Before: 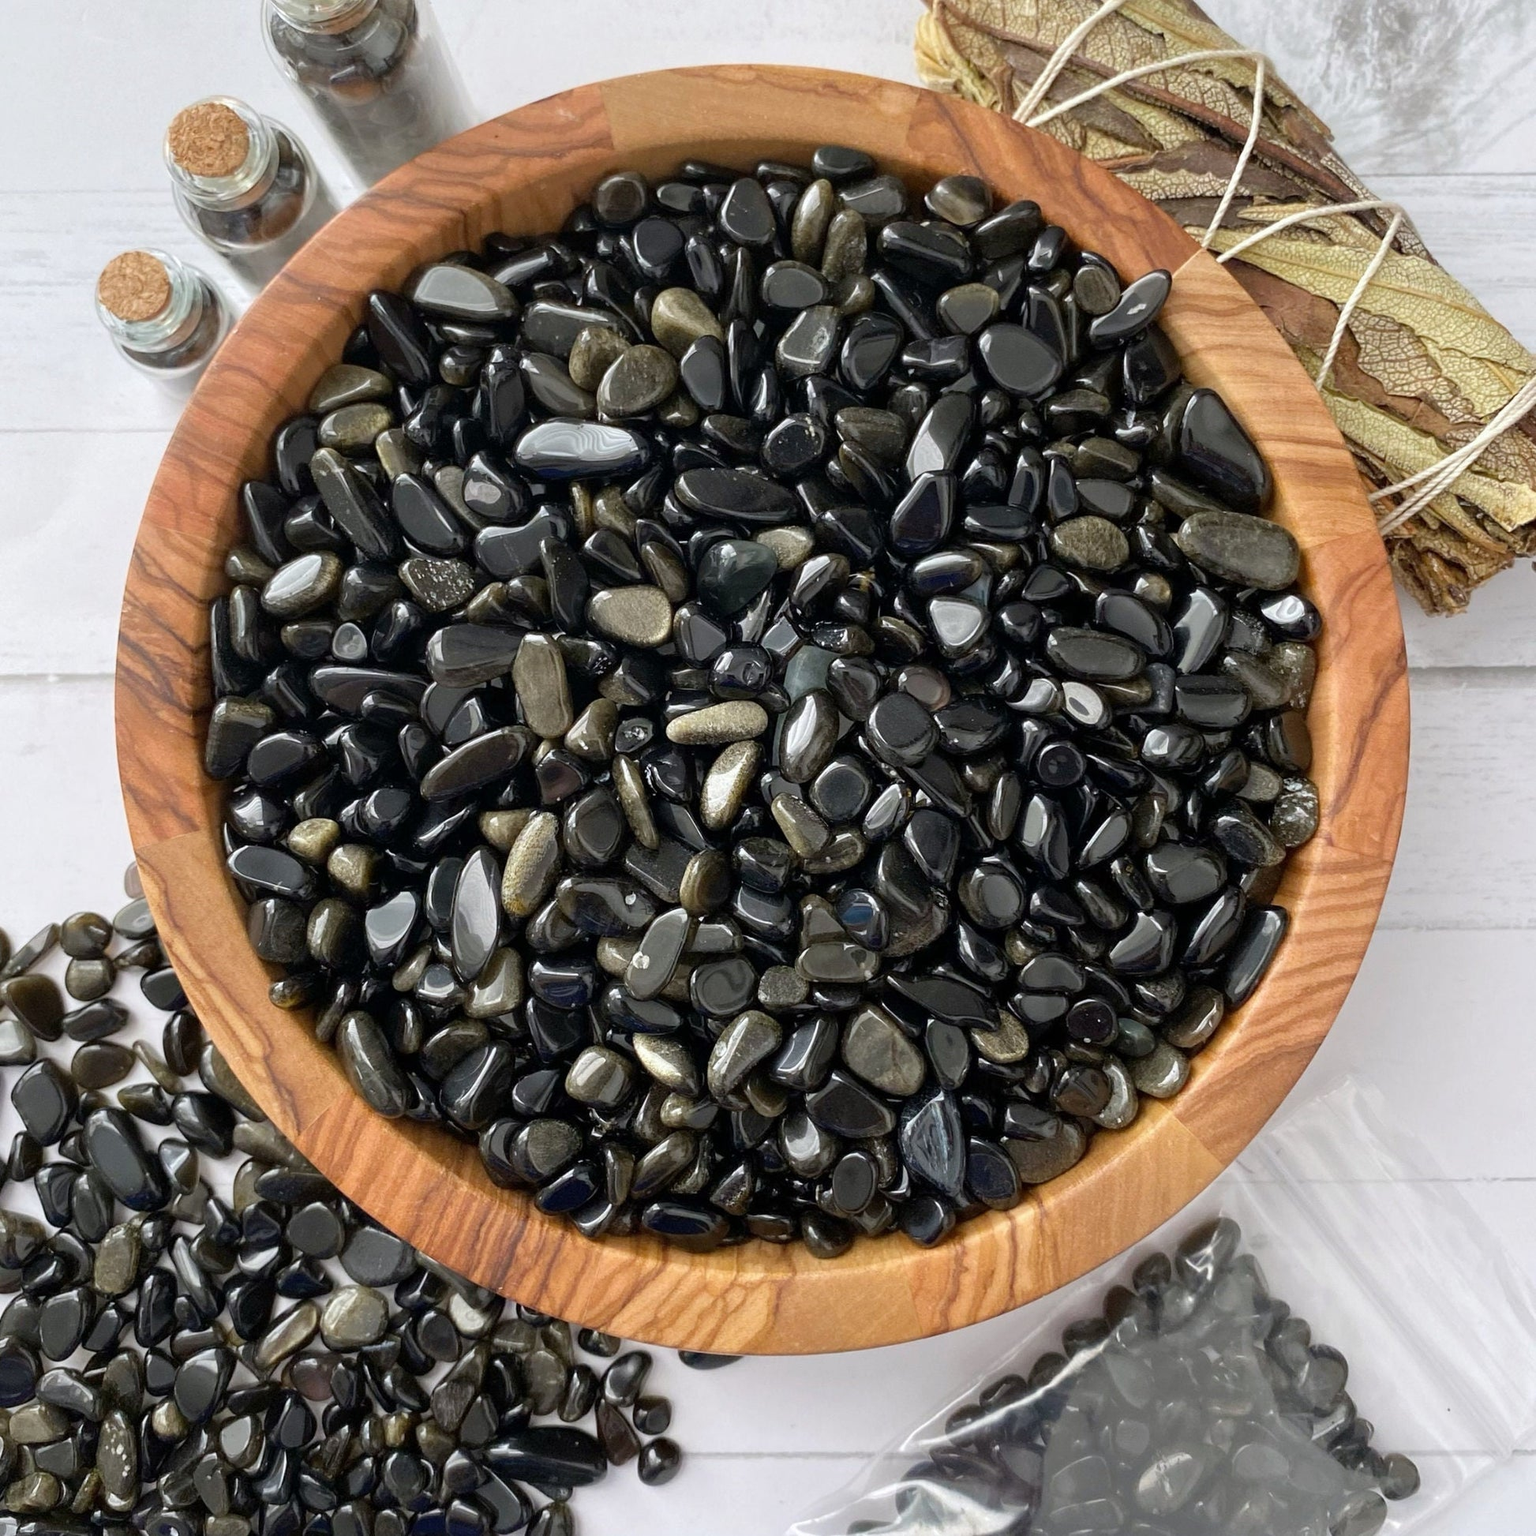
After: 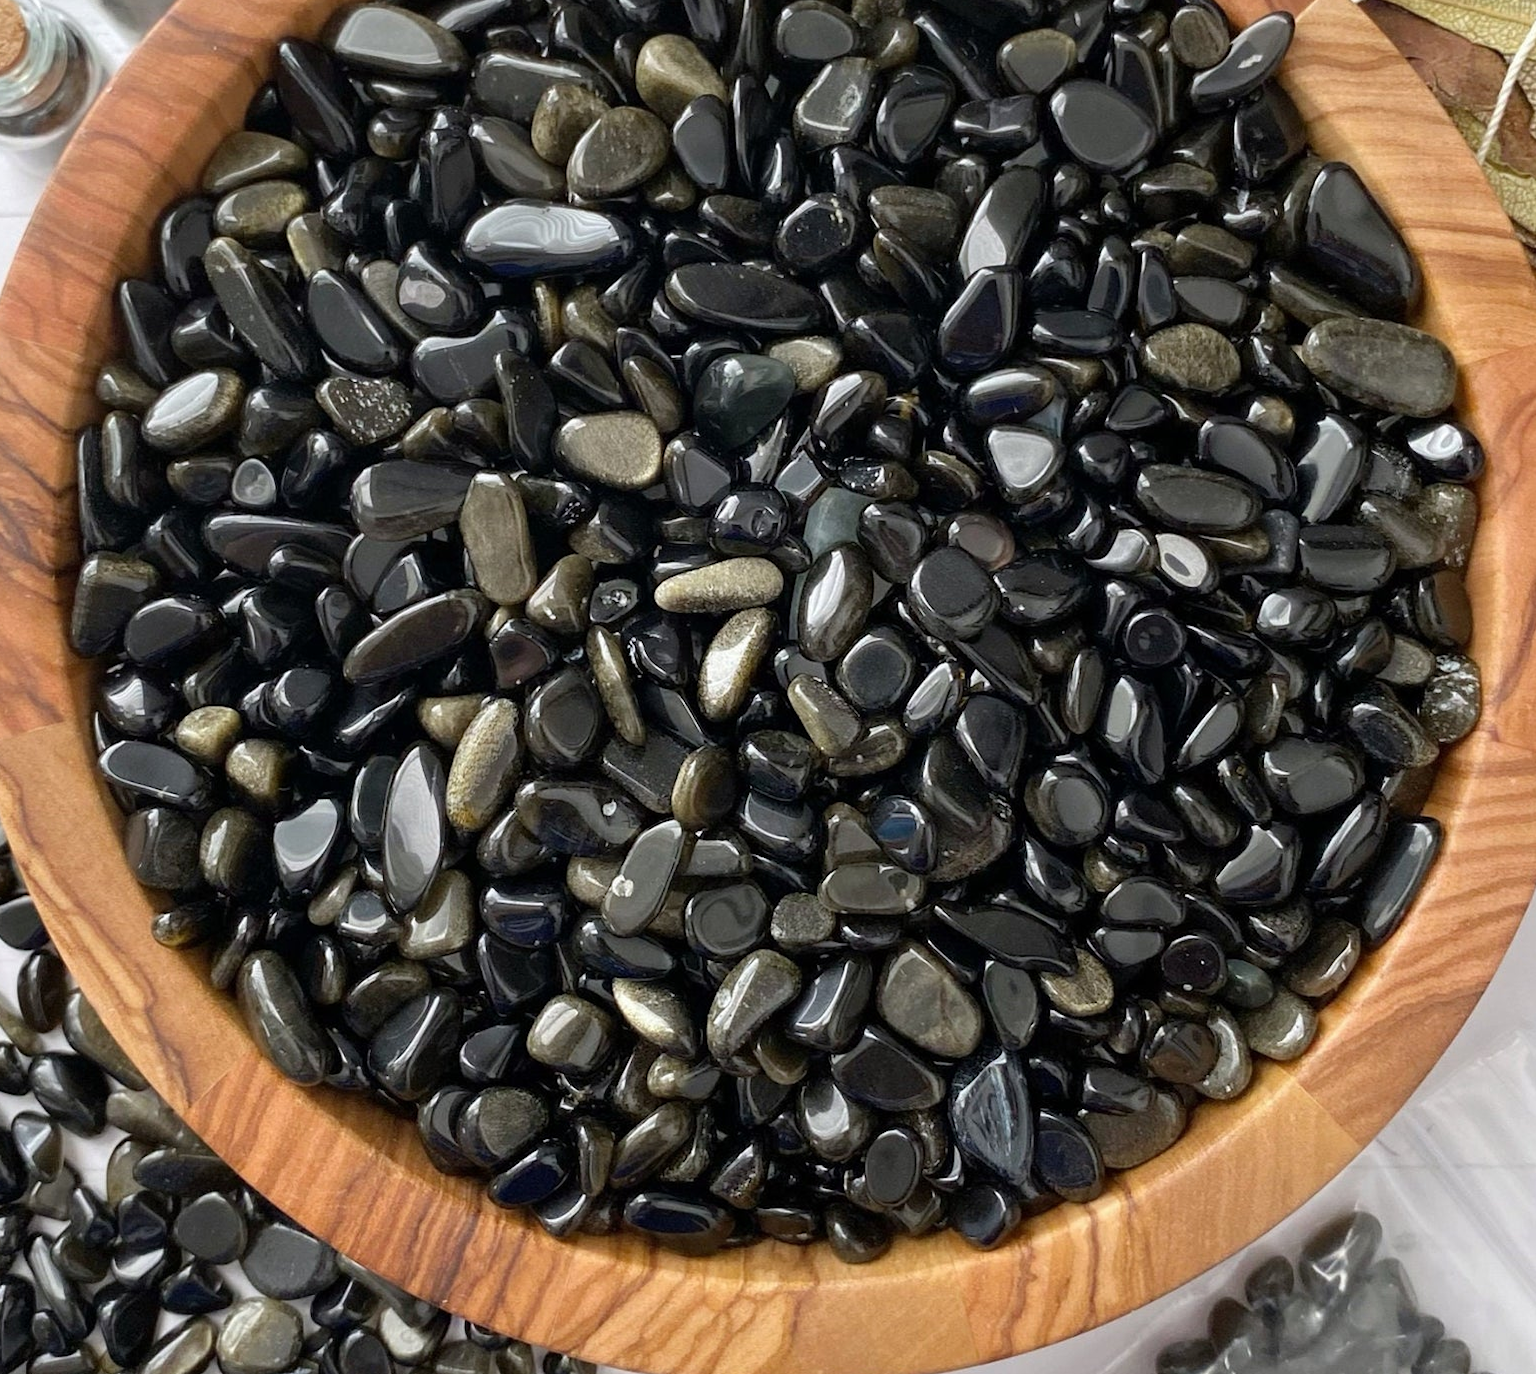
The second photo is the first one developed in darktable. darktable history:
crop: left 9.736%, top 16.972%, right 11.262%, bottom 12.319%
